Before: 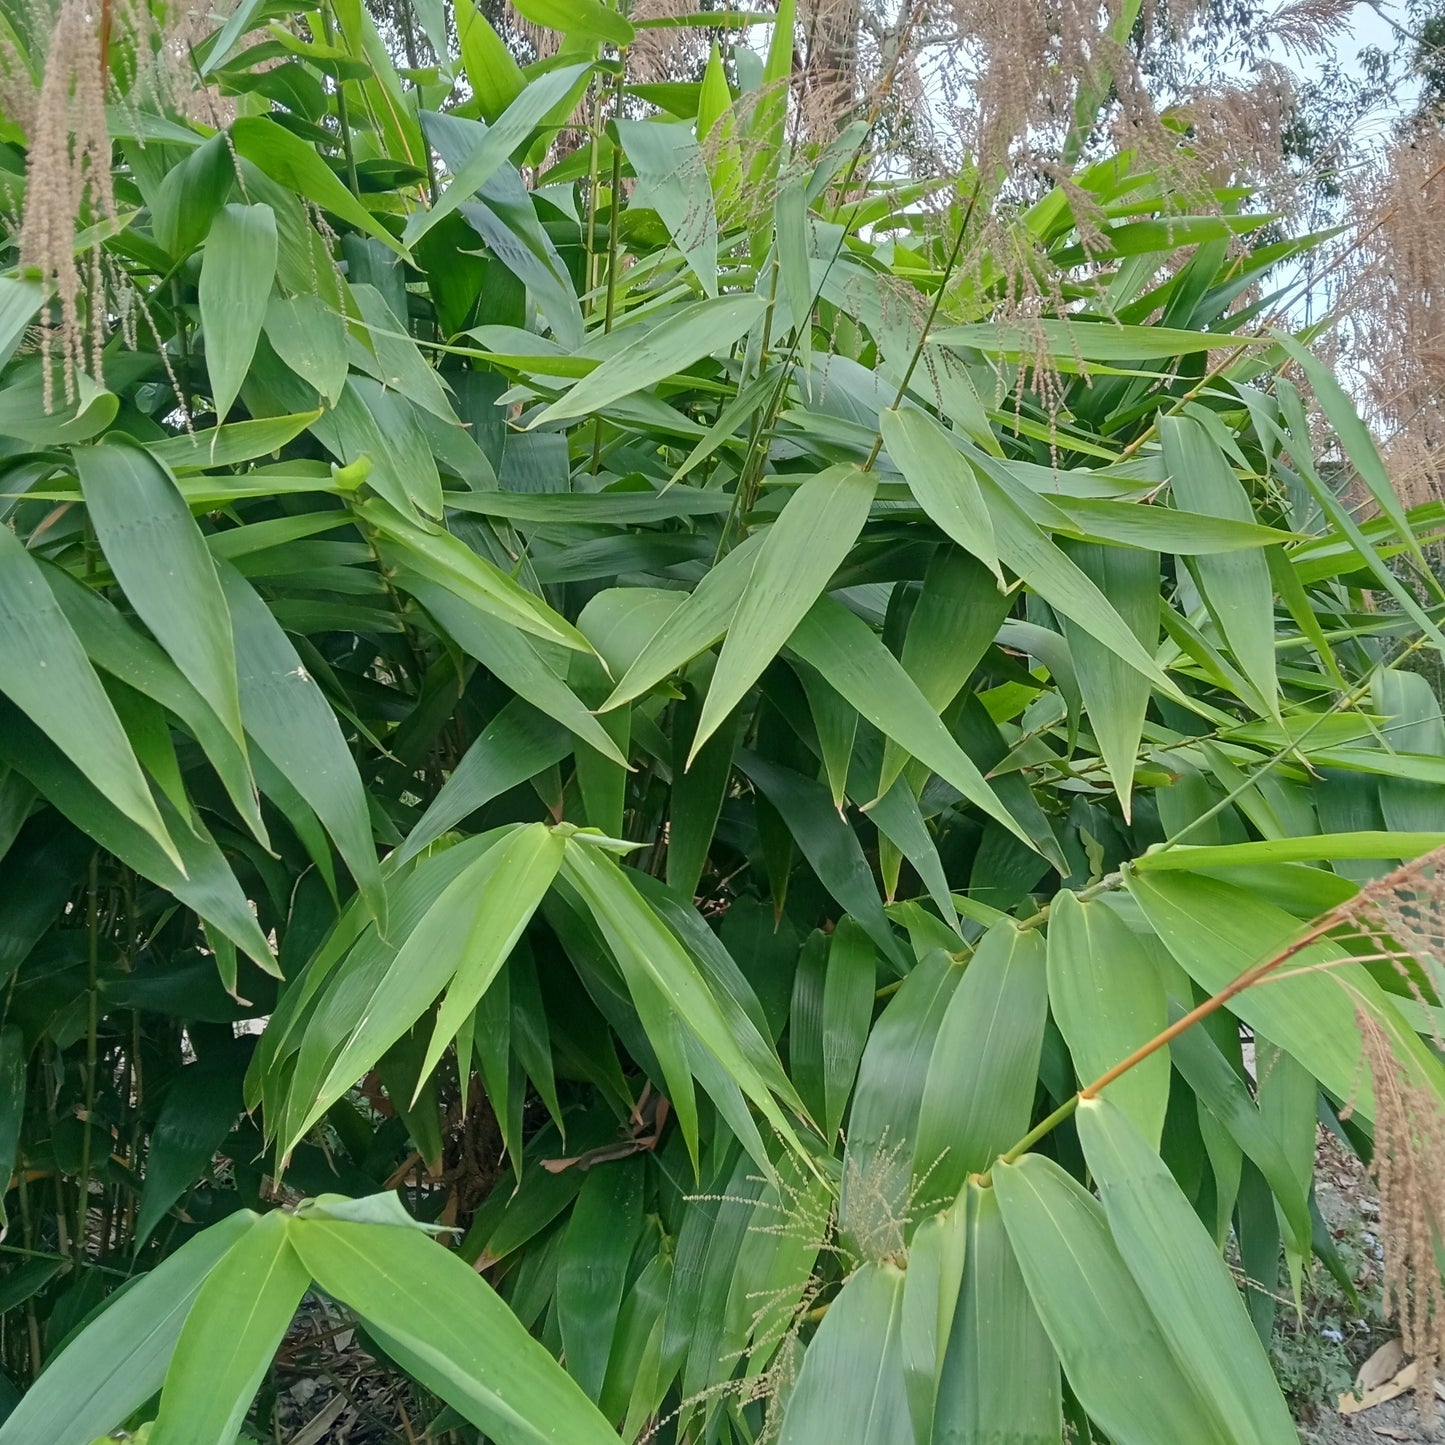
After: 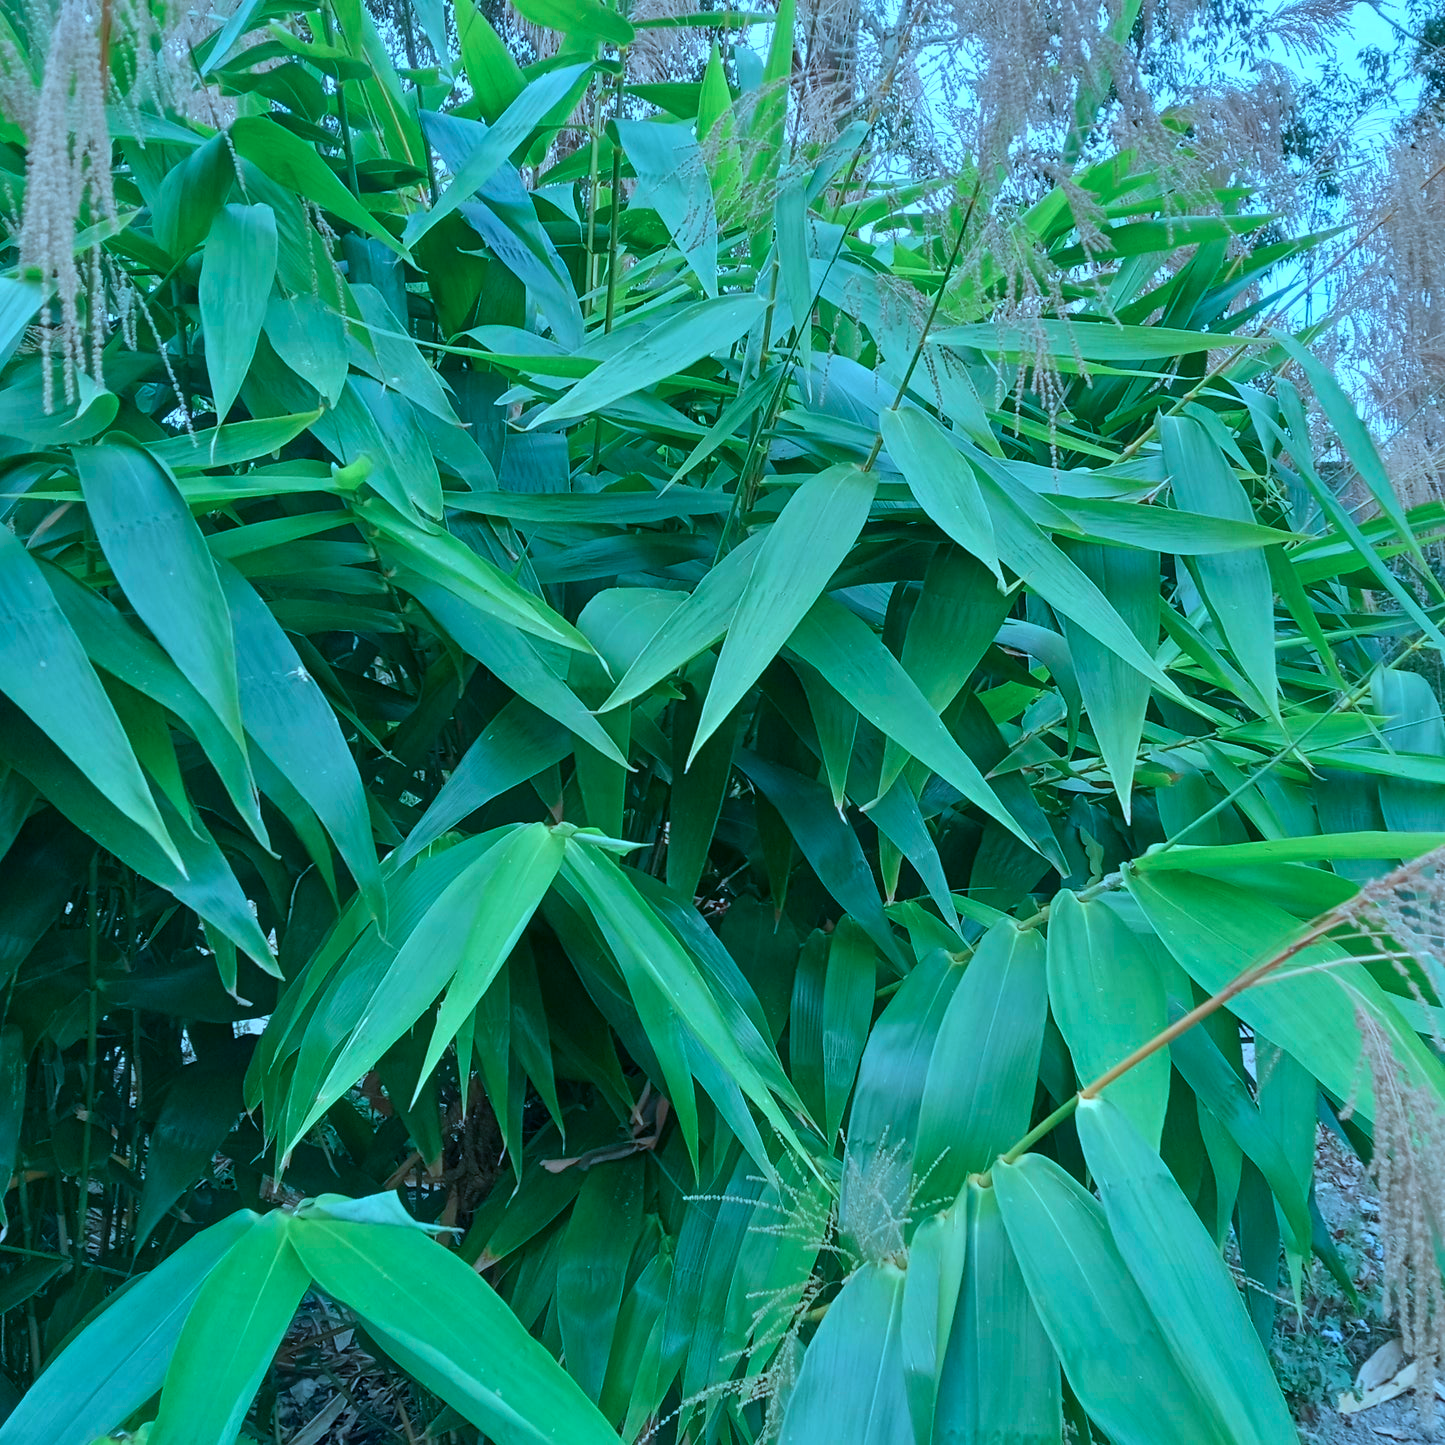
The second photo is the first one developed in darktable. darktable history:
color calibration: illuminant custom, x 0.432, y 0.394, temperature 3115.96 K
